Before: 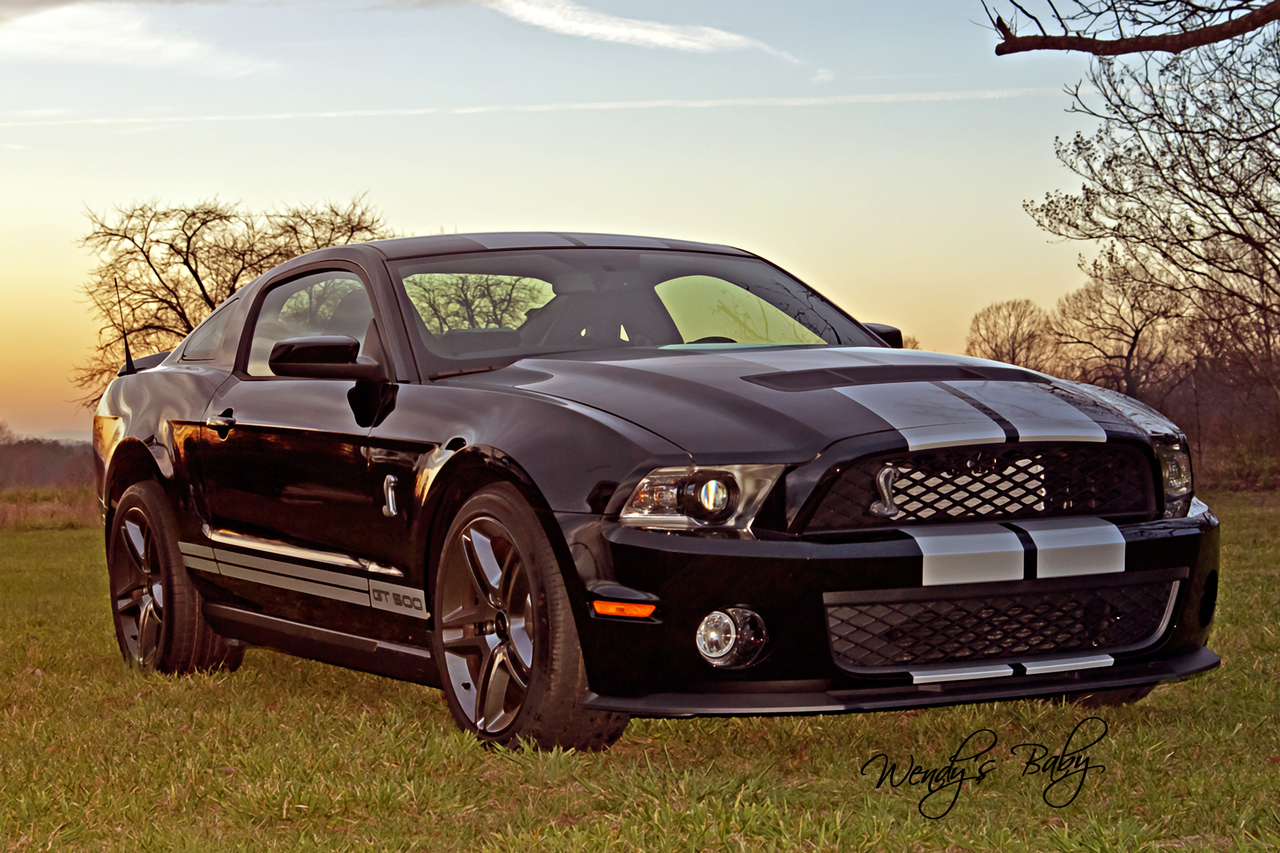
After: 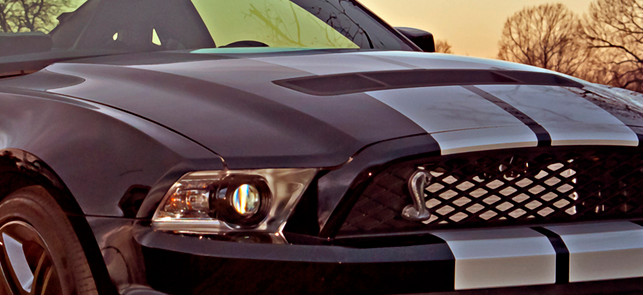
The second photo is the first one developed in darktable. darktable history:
crop: left 36.607%, top 34.735%, right 13.146%, bottom 30.611%
